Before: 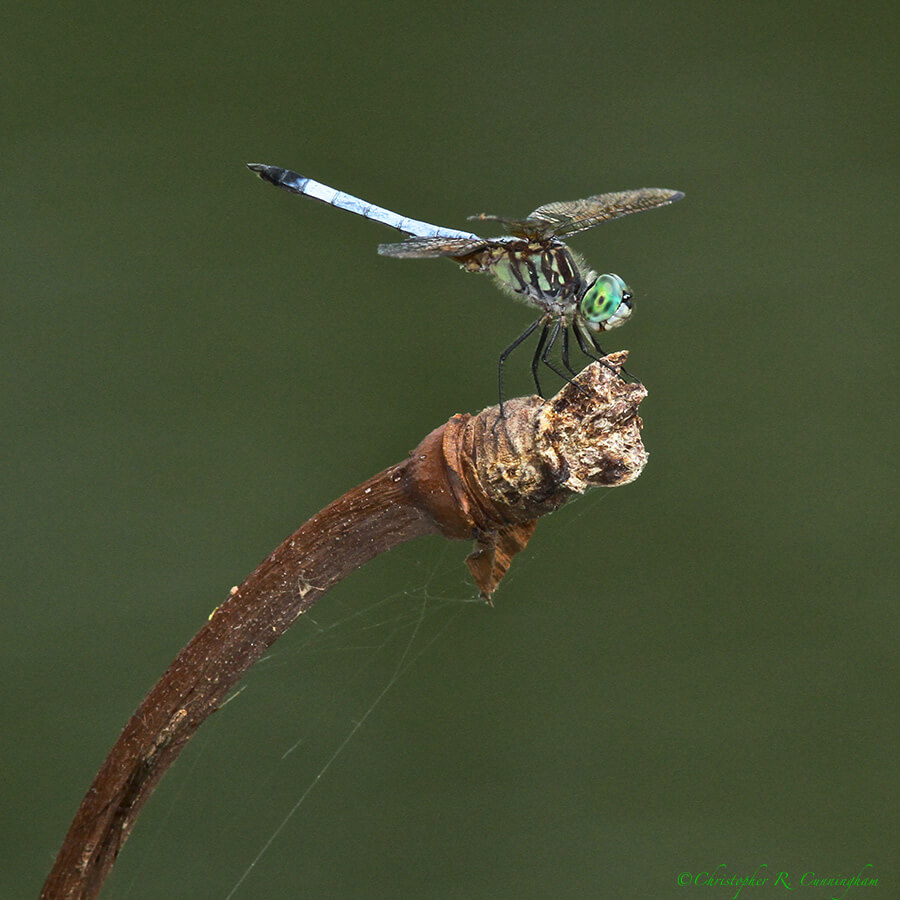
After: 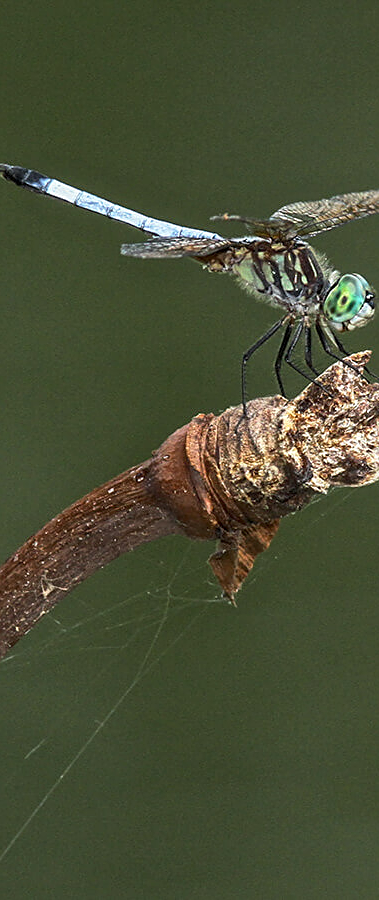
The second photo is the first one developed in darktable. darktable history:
local contrast: on, module defaults
sharpen: on, module defaults
crop: left 28.565%, right 29.32%
